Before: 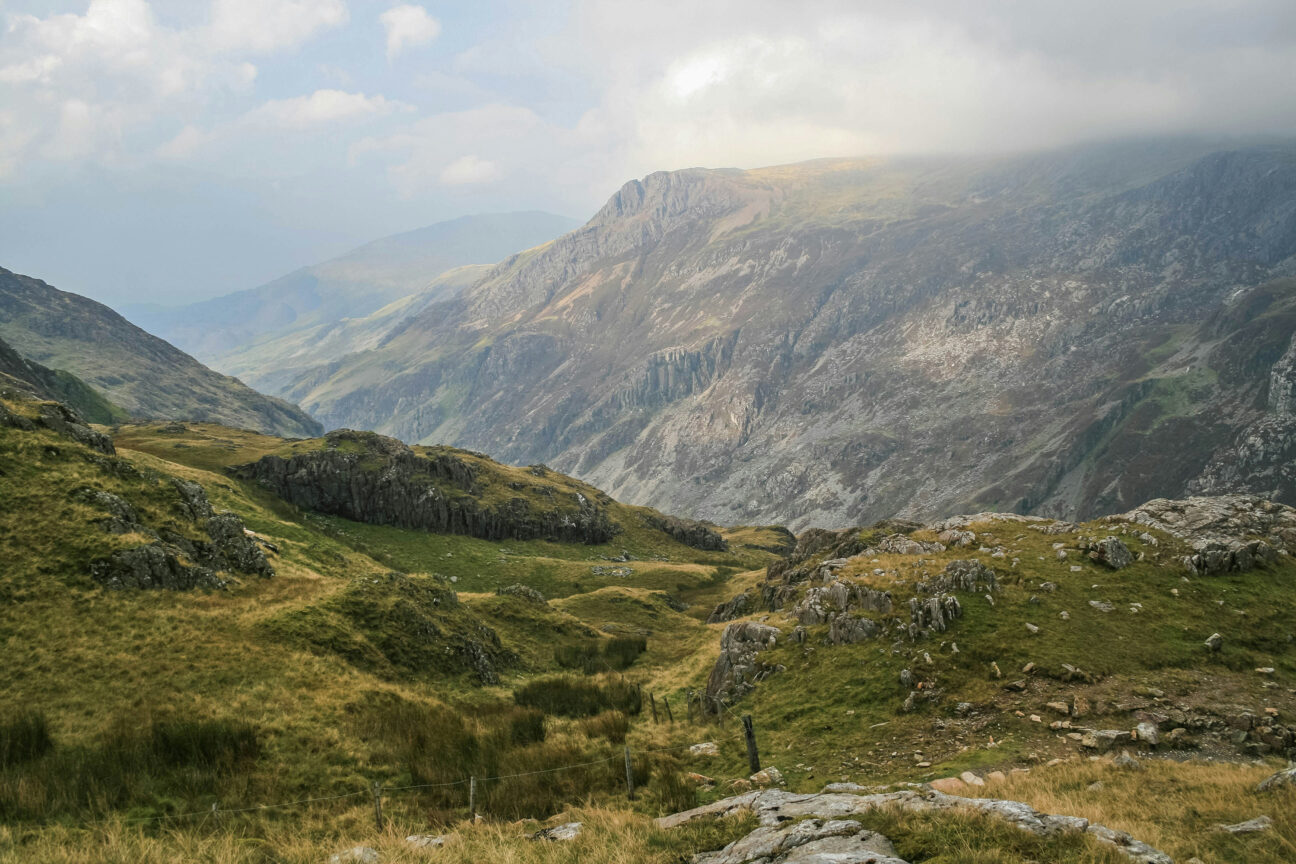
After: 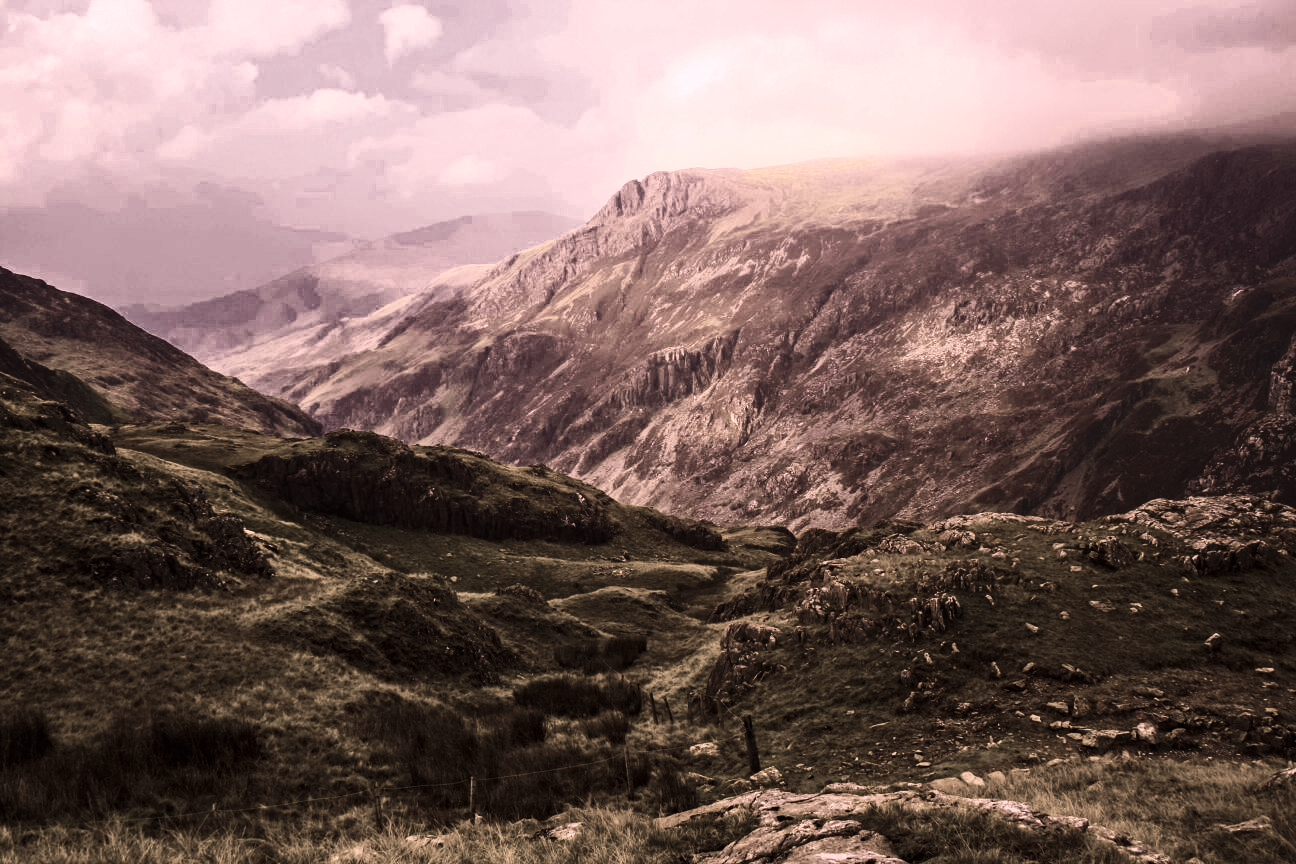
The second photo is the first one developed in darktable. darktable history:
tone curve: curves: ch0 [(0, 0) (0.003, 0.003) (0.011, 0.011) (0.025, 0.025) (0.044, 0.044) (0.069, 0.068) (0.1, 0.098) (0.136, 0.134) (0.177, 0.174) (0.224, 0.221) (0.277, 0.273) (0.335, 0.33) (0.399, 0.393) (0.468, 0.461) (0.543, 0.541) (0.623, 0.621) (0.709, 0.708) (0.801, 0.8) (0.898, 0.897) (1, 1)], preserve colors none
color look up table: target L [98.56, 94.91, 95.02, 87.73, 89.53, 86.39, 83.78, 77.12, 64.96, 56.52, 59.42, 35.65, 35.43, 16.83, 5.889, 200, 68.64, 76.22, 76.74, 72.21, 75.2, 40.49, 33.13, 32.88, 31.43, 11.98, 8.425, 4.443, 80.94, 82.22, 22.33, 55.52, 46.88, 30.17, 18.29, 13.45, 12.36, 18.04, 9.539, 0.707, 0.335, 86.13, 74.12, 79.8, 47.22, 21.82, 46.16, 11.27, 14.25], target a [1.084, 0.553, -0.791, -2.3, 5.57, -2.966, 7.78, 2.485, -1.591, 5.174, 4.025, -1.154, -0.242, -1.647, 3.454, 0, 21.01, 15.5, 10.22, 15.91, 9.984, 14.84, 16.04, 19.36, 6.511, 11.49, 8.355, 9.981, 19.71, 17.05, 16.74, 24.75, 22.01, 19.99, 16.15, 15.24, 14.71, 16.01, 13.9, 2.044, 0.272, -7.443, 10.26, 4.508, 10.52, 16.27, -1.404, 11.7, 4.641], target b [3.023, 23.92, 28.61, 7.267, 10.64, 24.17, 22.4, 22.9, 13.14, 13.1, 18.31, 12.95, 13.29, 9.365, 4.344, 0, 14.14, 22.07, 22.62, 19.1, 22.06, 14.8, 9.32, 10.36, 12.92, 7.28, 4.002, 3.991, -3.323, 6.056, -10.23, -6.983, 0.638, -6.635, 3.686, -7.304, -4.614, -5.869, -6.789, -0.939, 0.097, -3.124, -5.129, -0.56, -4.558, -6.26, 1.956, -7.123, -3.403], num patches 49
